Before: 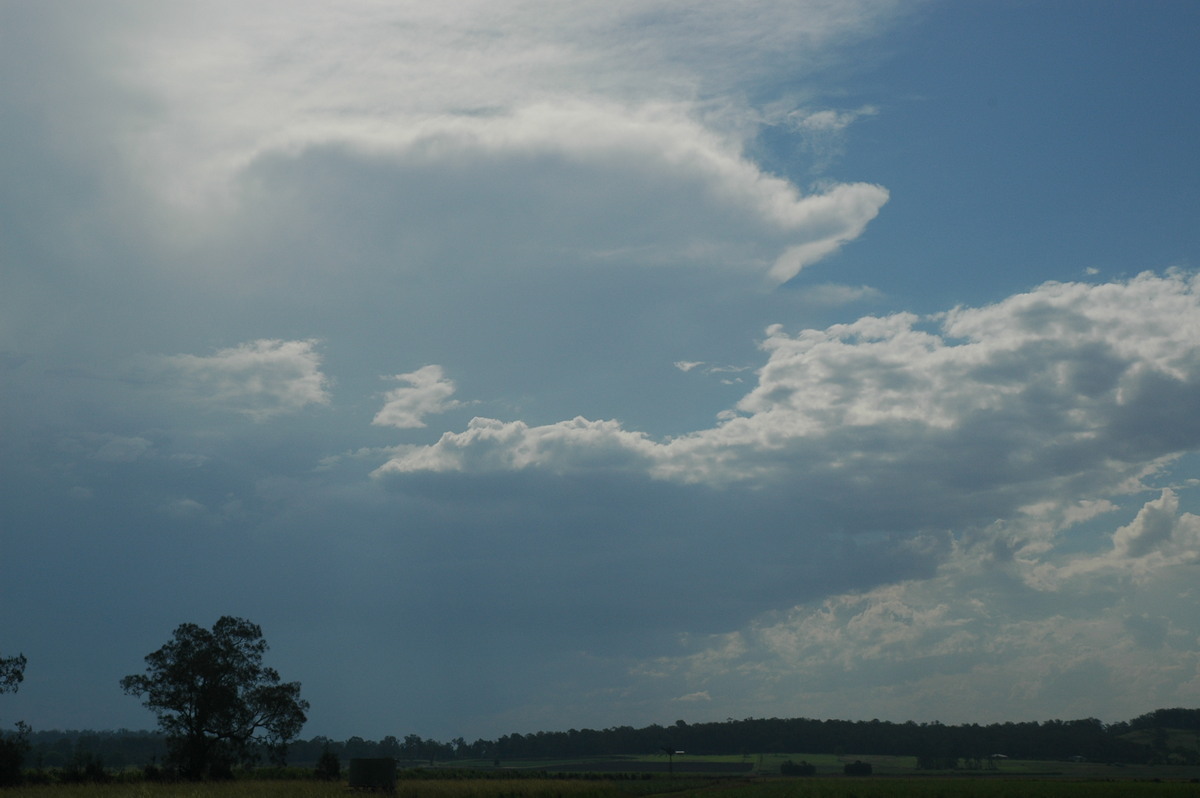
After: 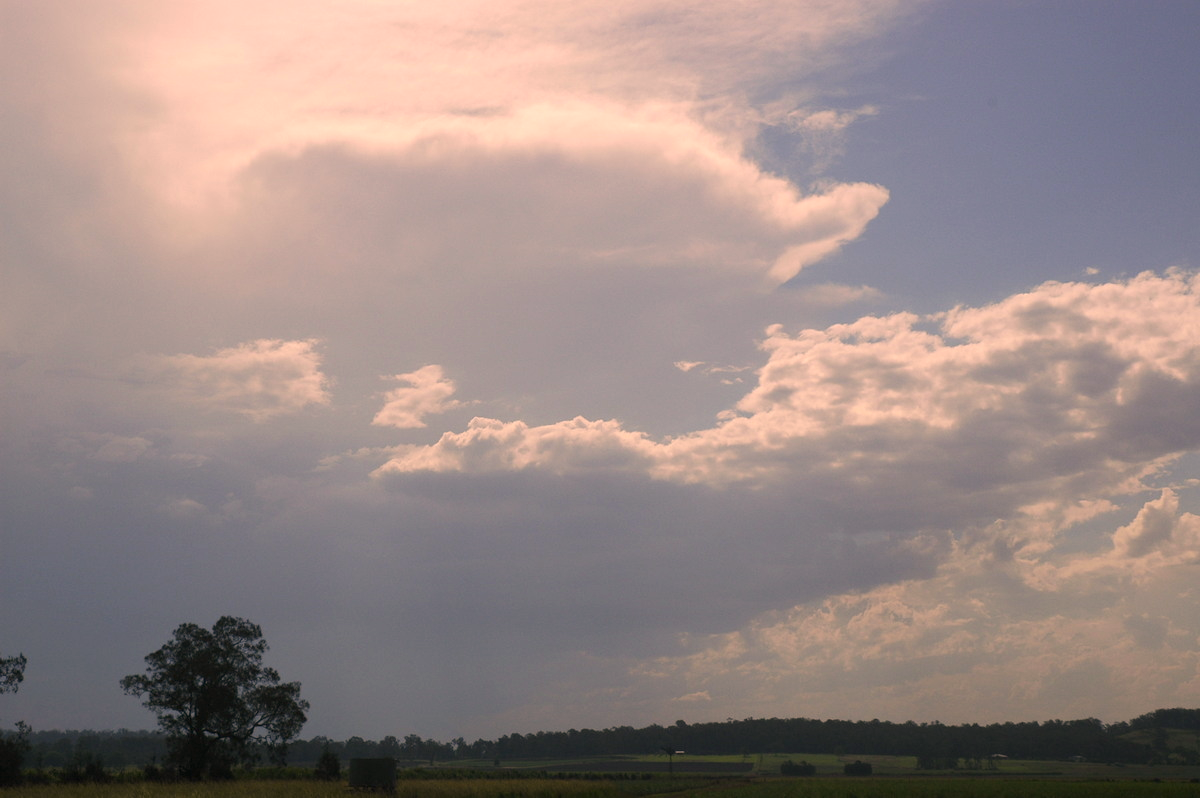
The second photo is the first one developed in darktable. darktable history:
color balance: output saturation 98.5%
color correction: highlights a* 21.16, highlights b* 19.61
exposure: exposure 0.574 EV, compensate highlight preservation false
